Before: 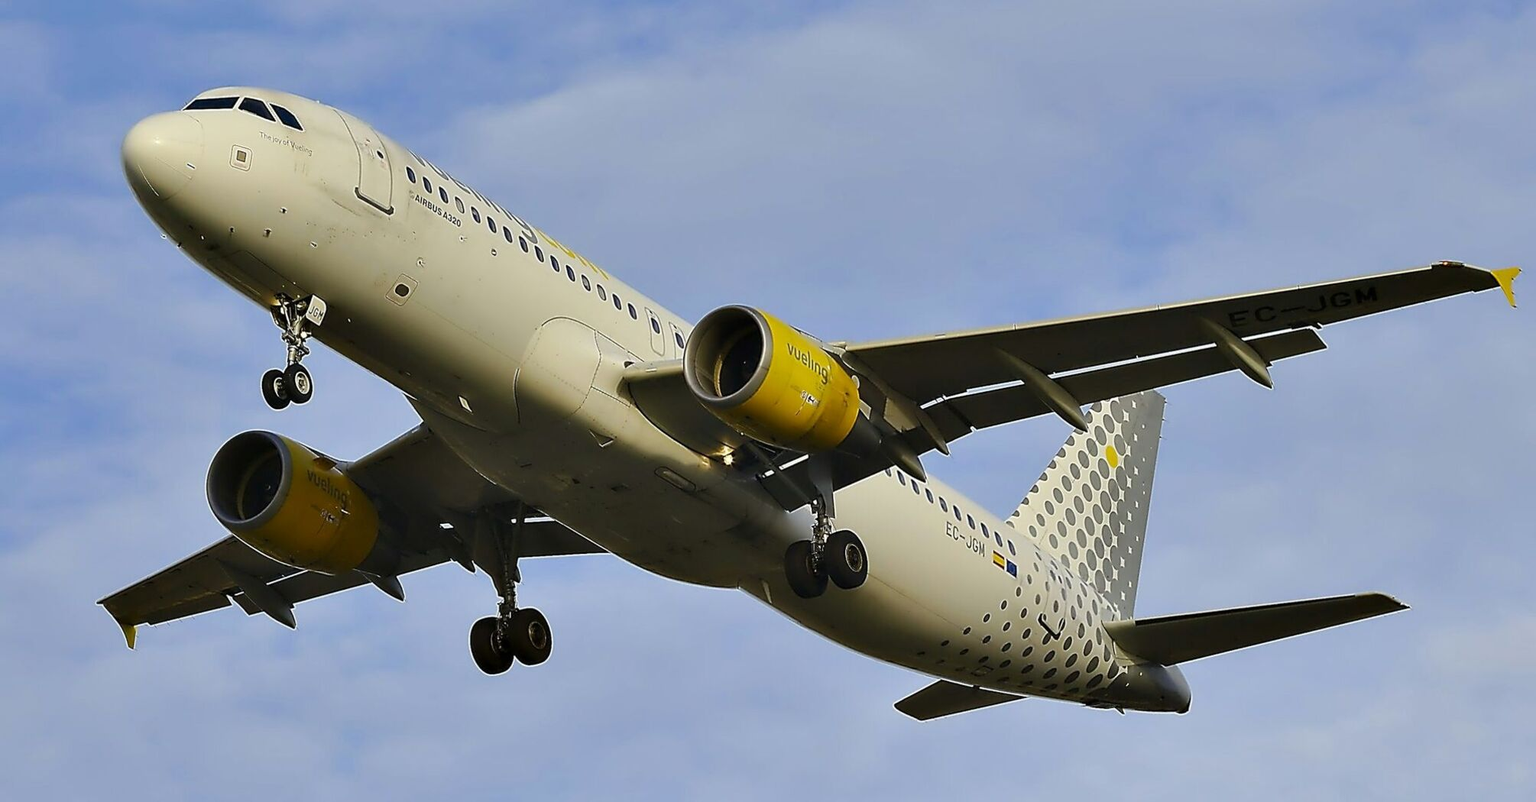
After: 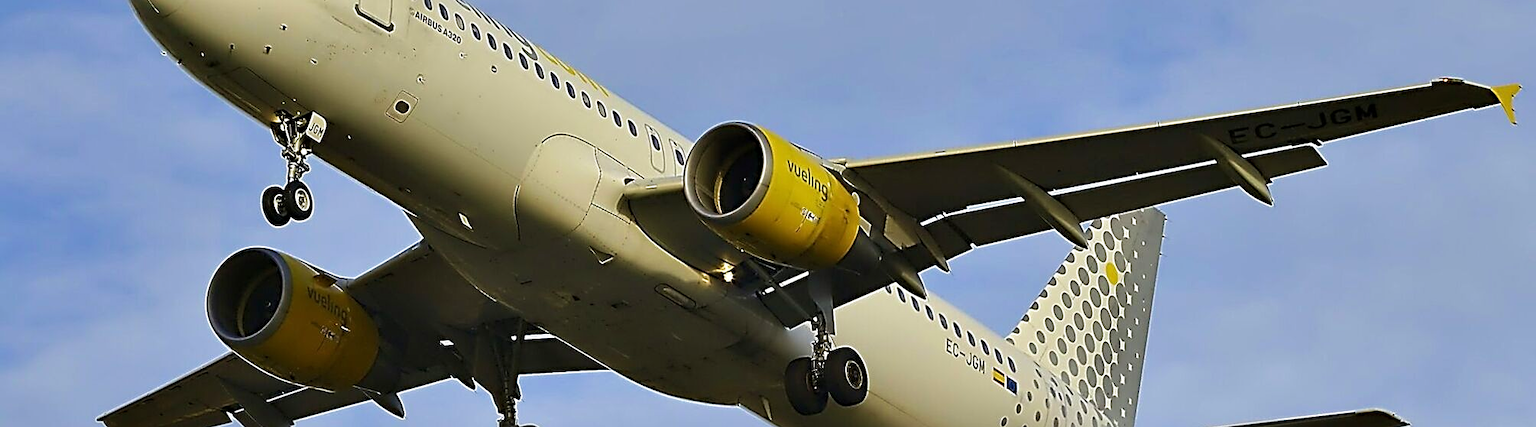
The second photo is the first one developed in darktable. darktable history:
crop and rotate: top 22.873%, bottom 23.725%
sharpen: radius 3.972
velvia: on, module defaults
